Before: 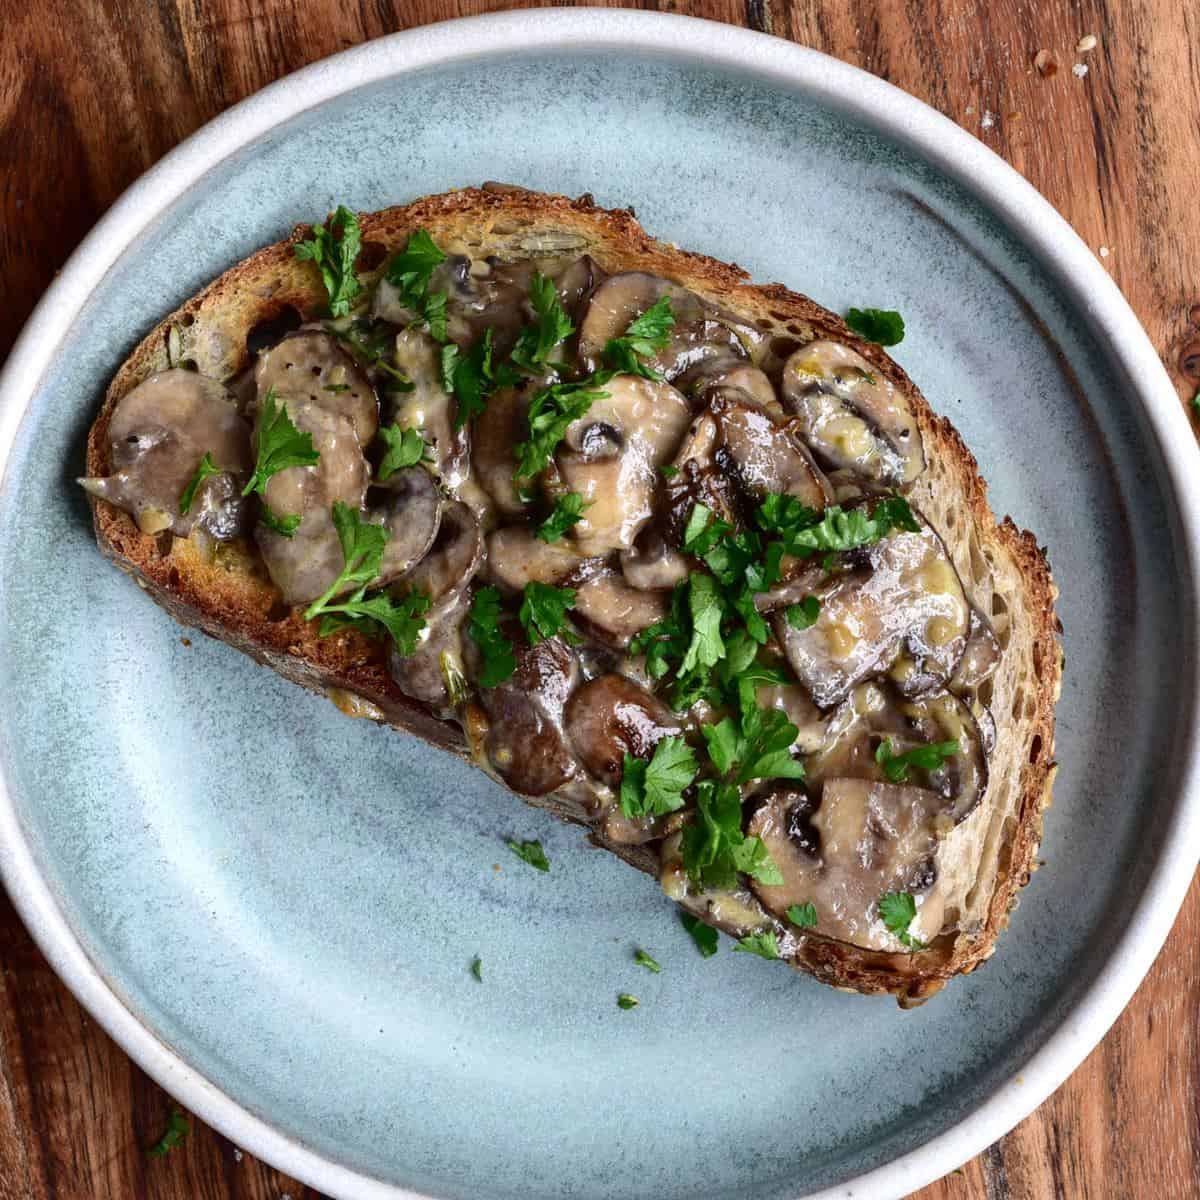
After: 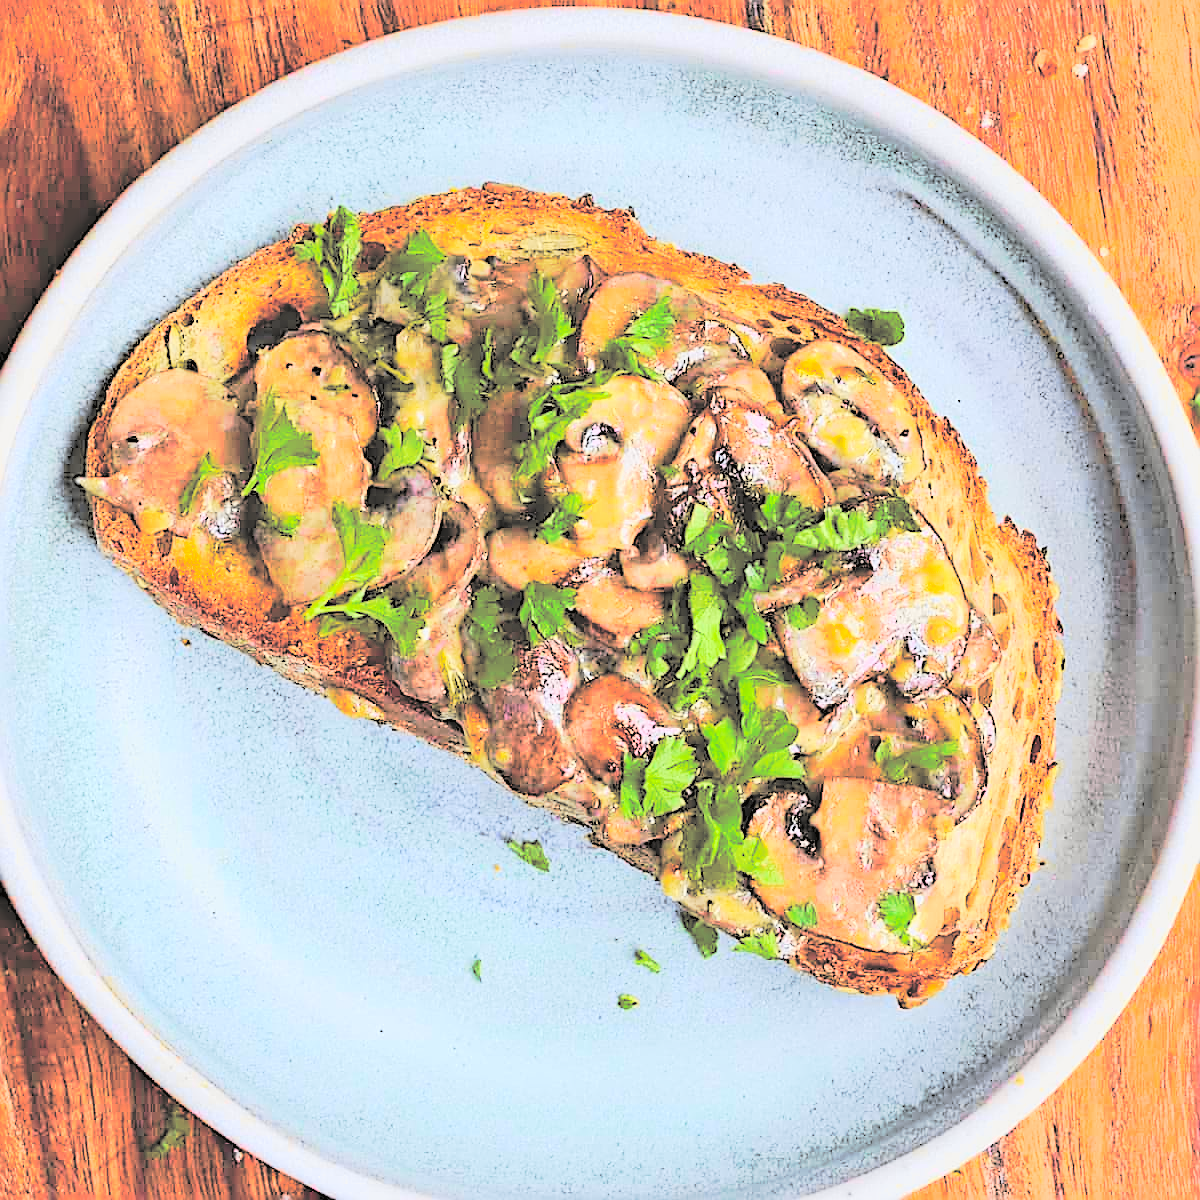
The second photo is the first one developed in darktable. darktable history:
sharpen: radius 1.666, amount 1.288
exposure: exposure 0.203 EV, compensate highlight preservation false
tone curve: curves: ch0 [(0, 0.017) (0.239, 0.277) (0.508, 0.593) (0.826, 0.855) (1, 0.945)]; ch1 [(0, 0) (0.401, 0.42) (0.442, 0.47) (0.492, 0.498) (0.511, 0.504) (0.555, 0.586) (0.681, 0.739) (1, 1)]; ch2 [(0, 0) (0.411, 0.433) (0.5, 0.504) (0.545, 0.574) (1, 1)], color space Lab, independent channels, preserve colors none
tone equalizer: smoothing 1
color balance rgb: highlights gain › luminance 14.466%, perceptual saturation grading › global saturation 25.348%, global vibrance 14.648%
haze removal: compatibility mode true, adaptive false
base curve: curves: ch0 [(0, 0) (0.073, 0.04) (0.157, 0.139) (0.492, 0.492) (0.758, 0.758) (1, 1)], preserve colors none
contrast brightness saturation: brightness 0.991
